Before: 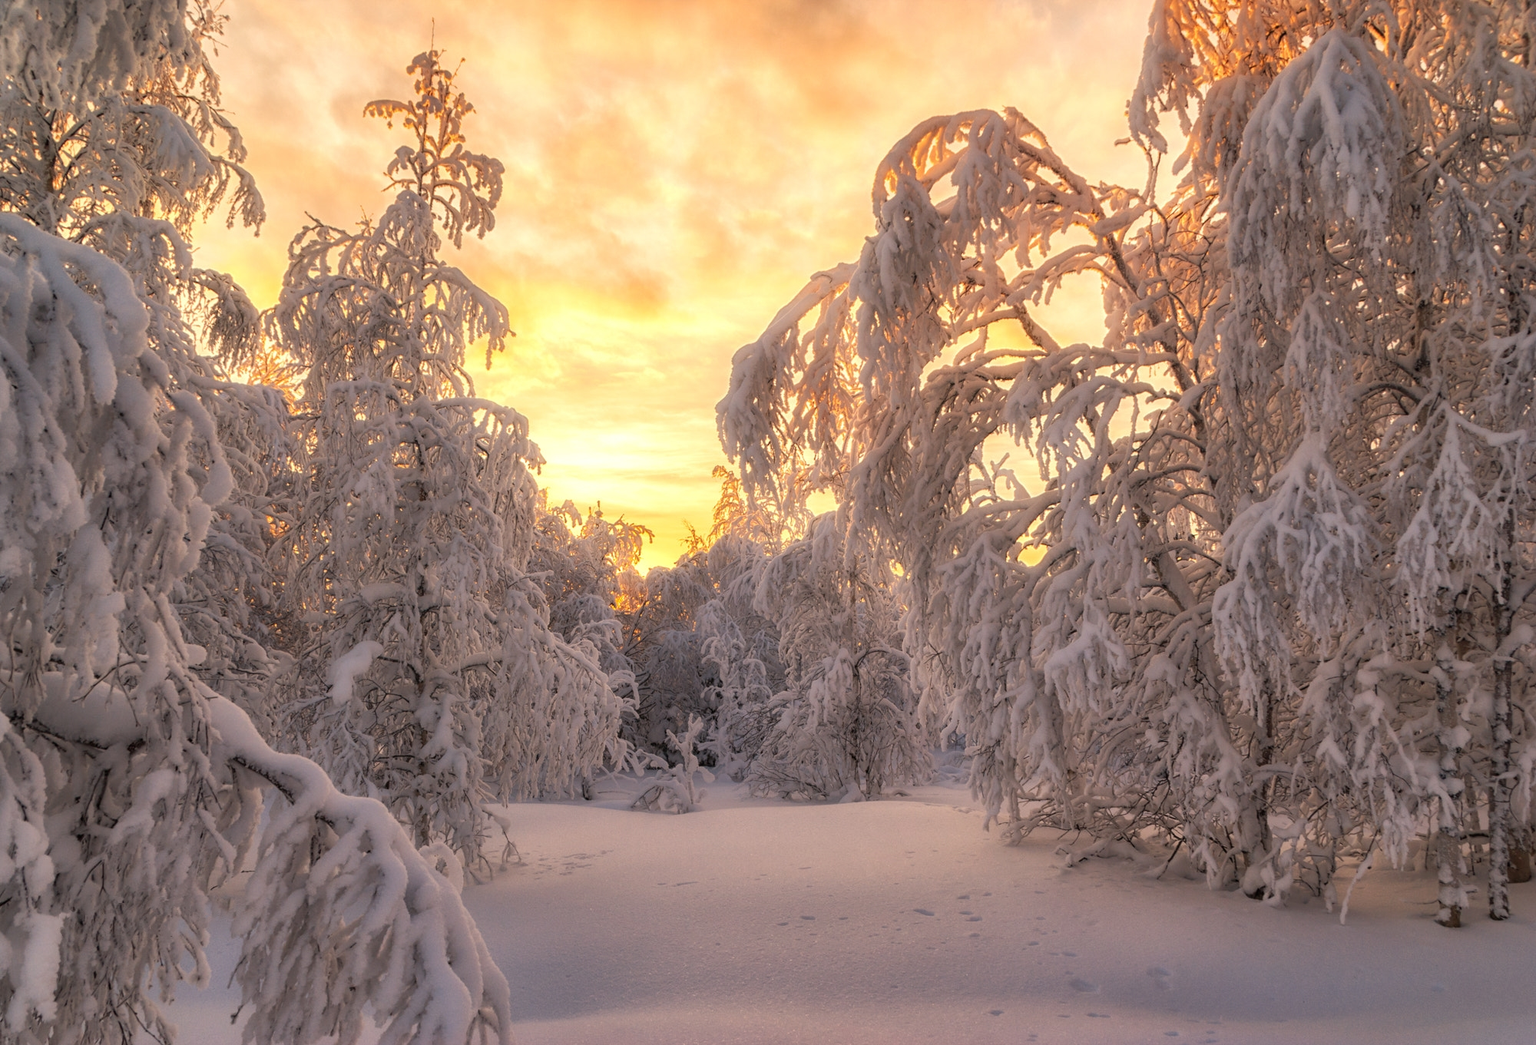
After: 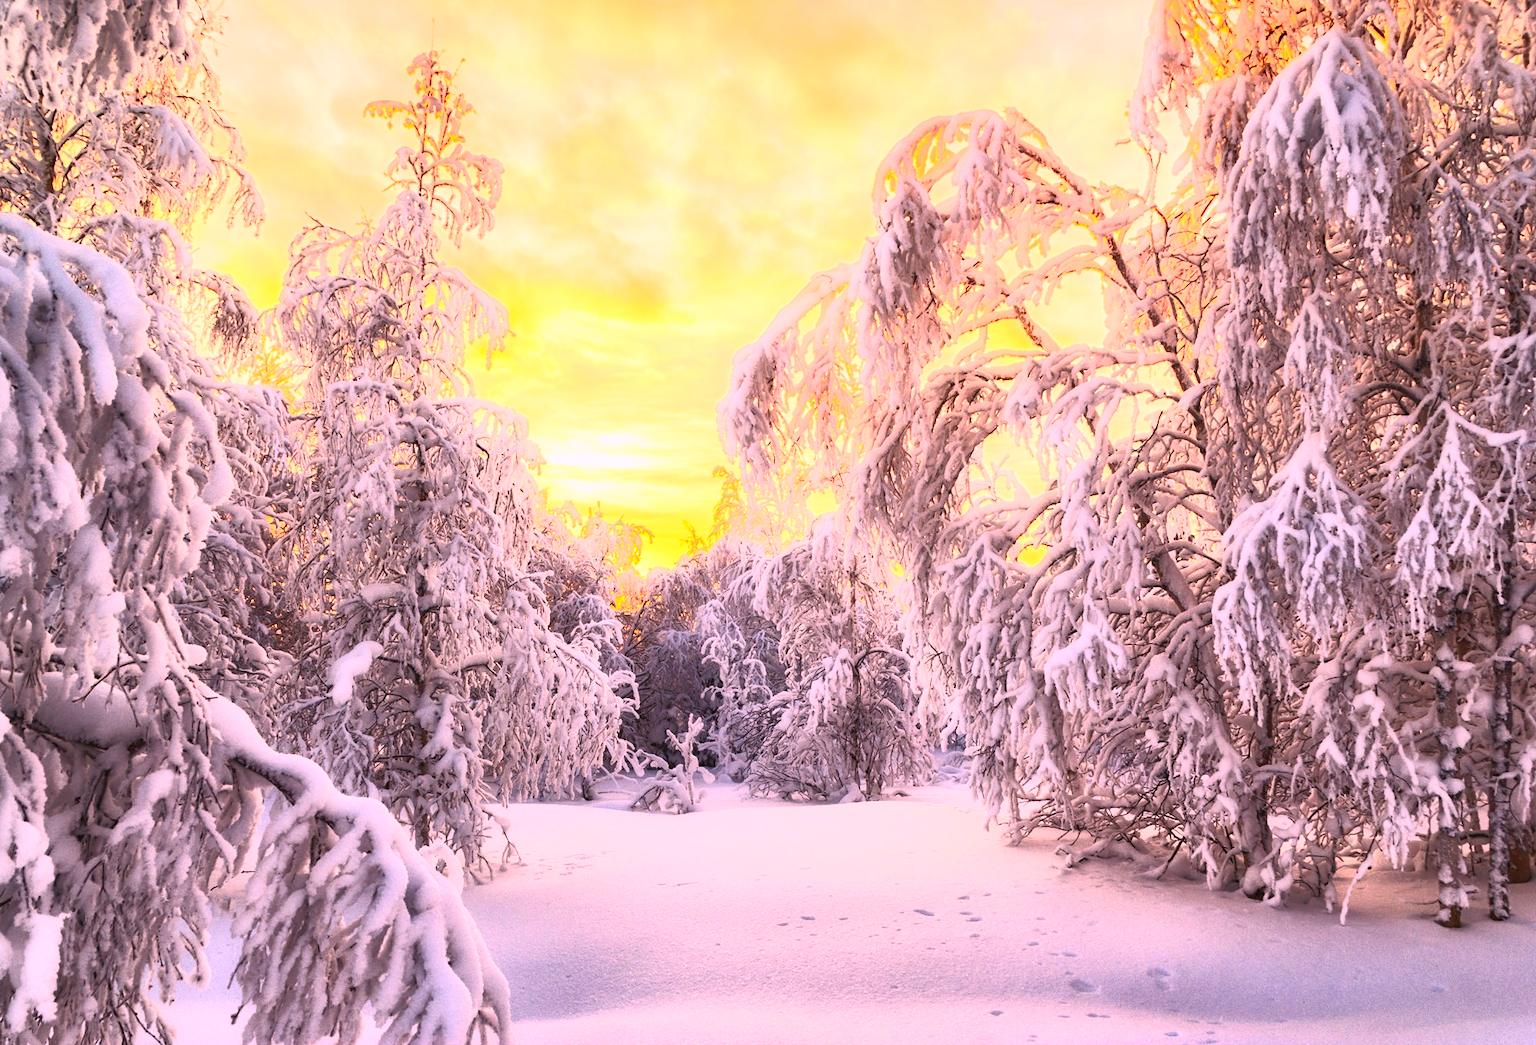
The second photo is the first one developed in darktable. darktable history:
contrast brightness saturation: contrast 0.83, brightness 0.59, saturation 0.59
white balance: red 1.066, blue 1.119
